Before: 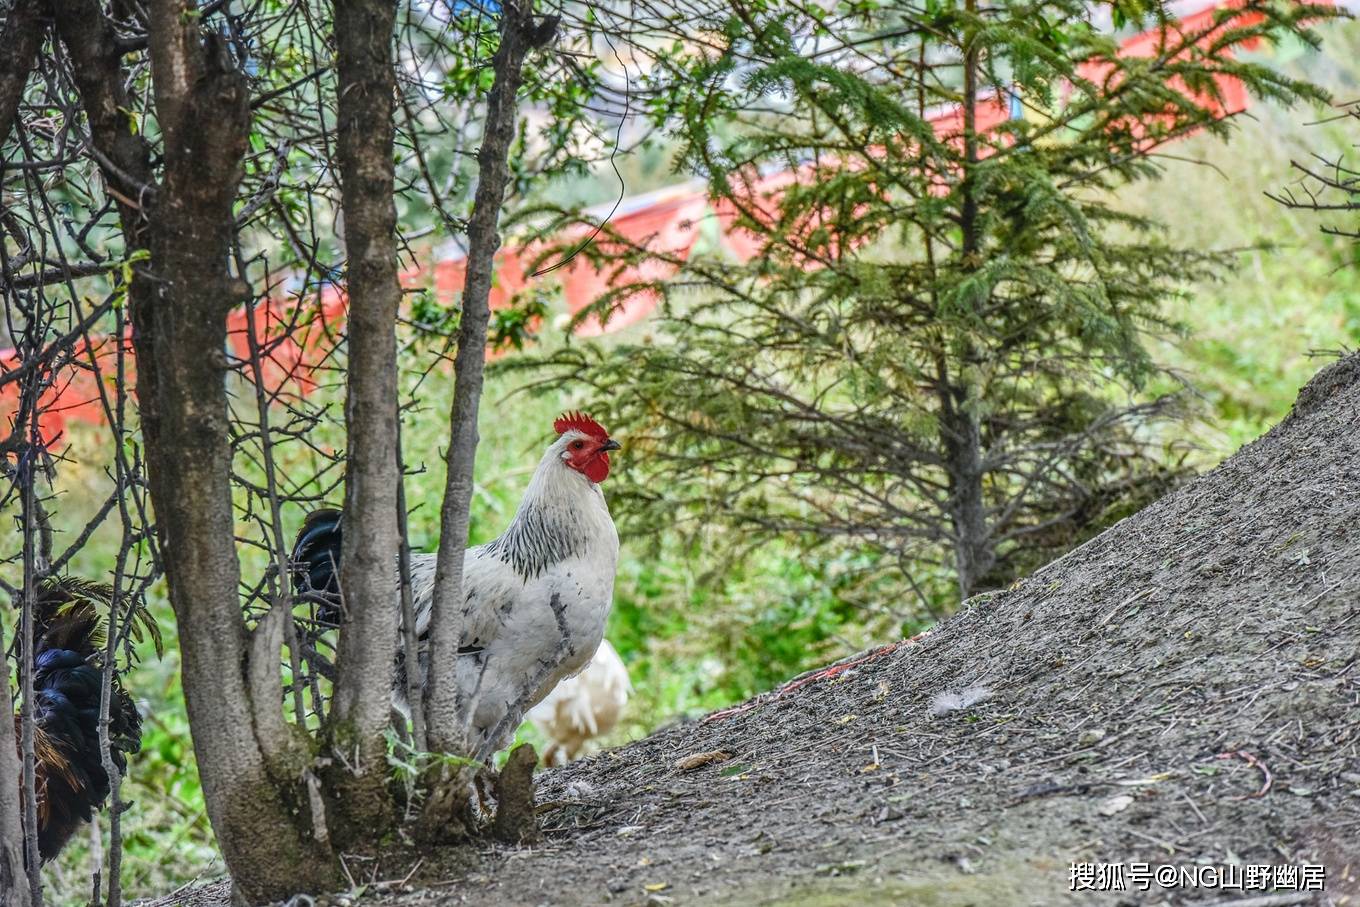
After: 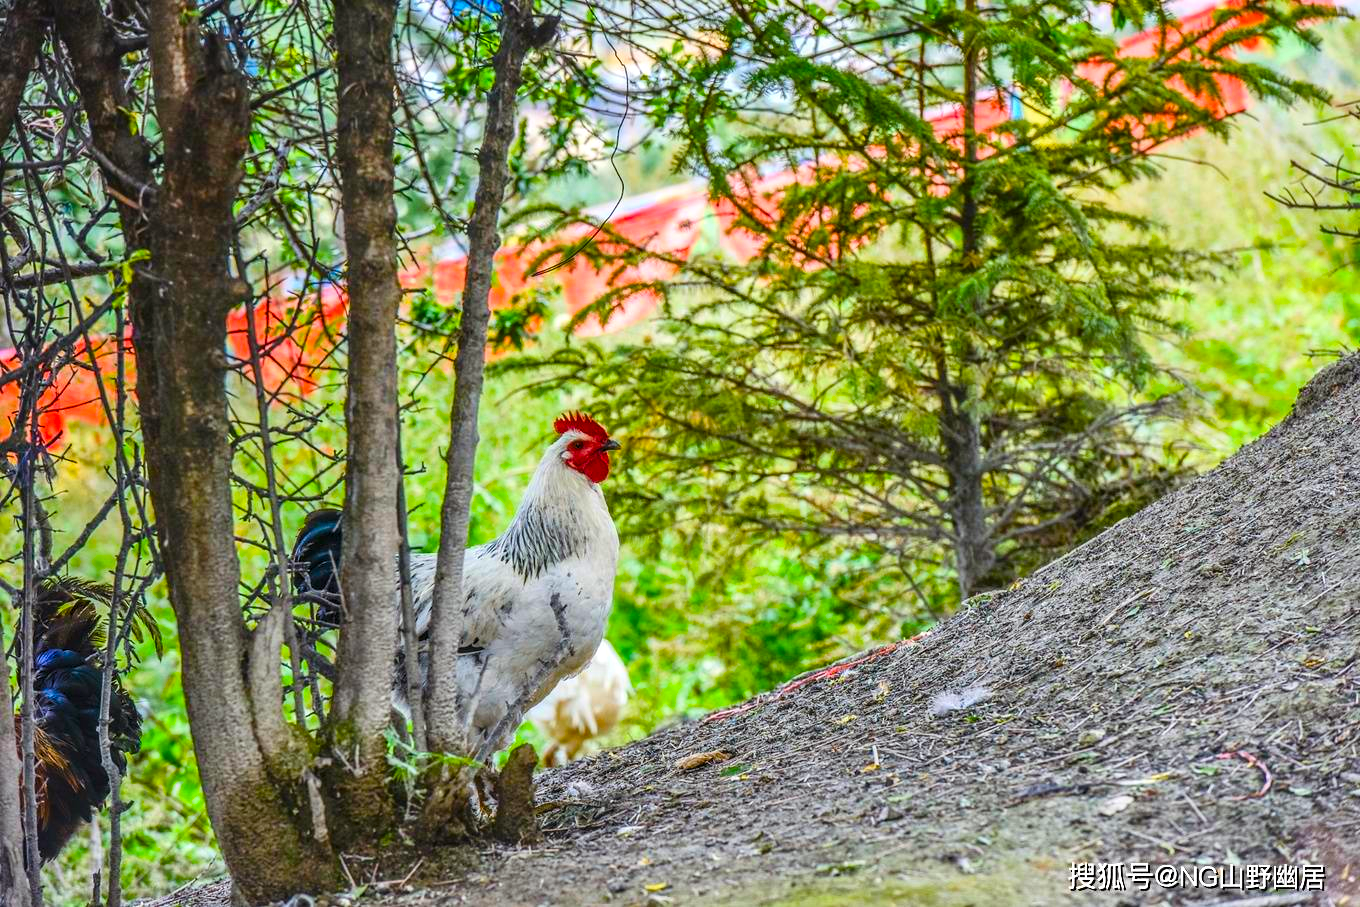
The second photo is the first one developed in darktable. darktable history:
color balance rgb: shadows lift › chroma 1.01%, shadows lift › hue 28.83°, linear chroma grading › global chroma 25.009%, perceptual saturation grading › global saturation 29.93%, perceptual brilliance grading › global brilliance 9.737%, contrast -29.688%
levels: levels [0.052, 0.496, 0.908]
shadows and highlights: radius 330.02, shadows 54.44, highlights -99.2, compress 94.21%, soften with gaussian
contrast brightness saturation: contrast 0.151, brightness -0.007, saturation 0.099
